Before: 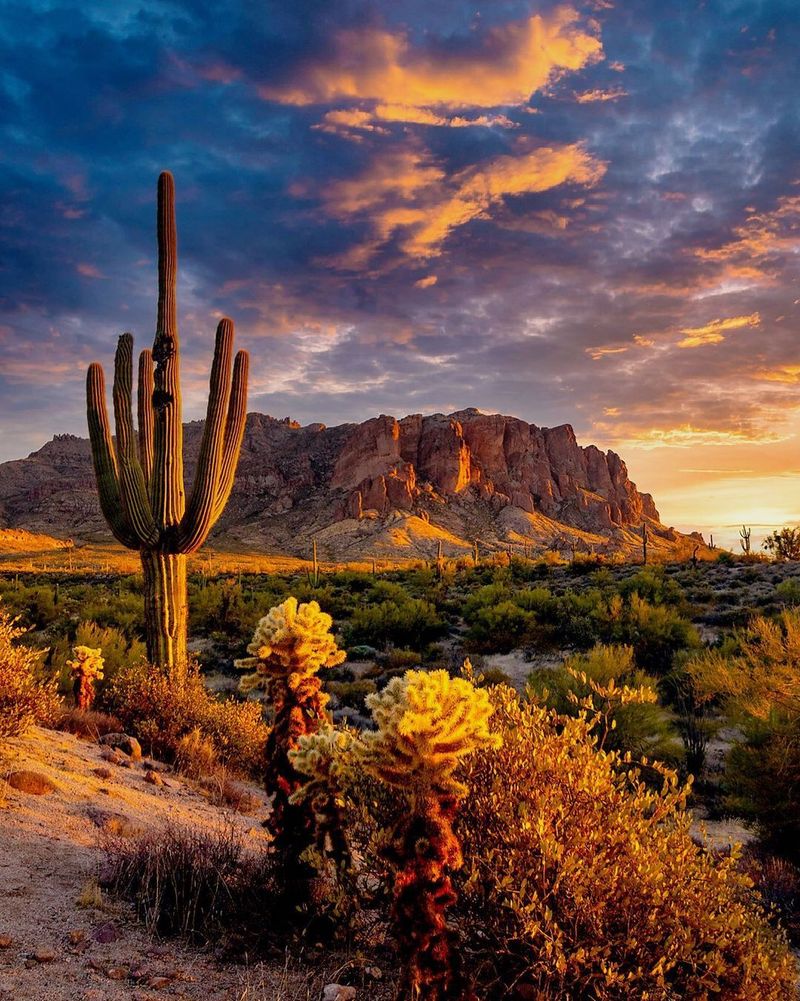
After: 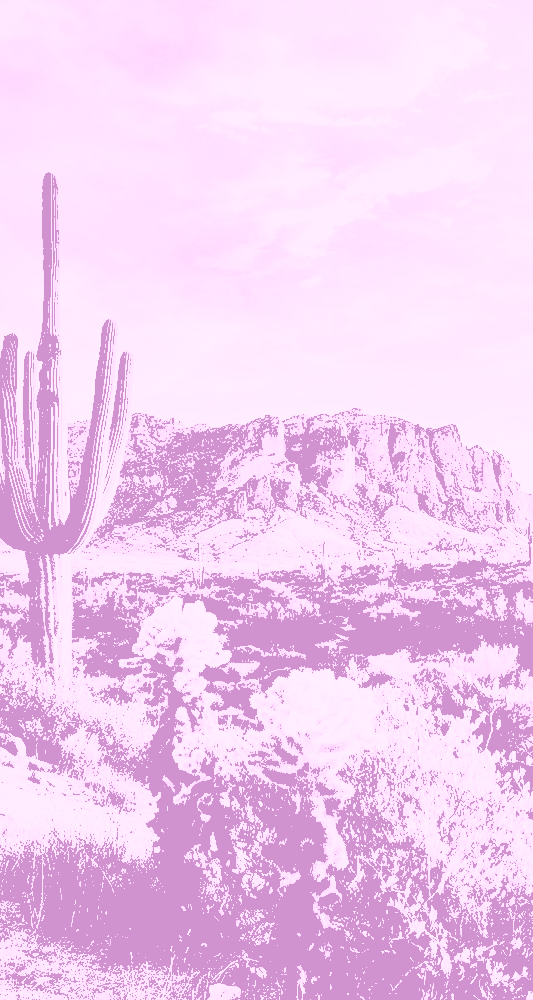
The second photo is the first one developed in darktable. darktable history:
crop and rotate: left 14.436%, right 18.898%
white balance: red 0.98, blue 1.61
colorize: hue 331.2°, saturation 75%, source mix 30.28%, lightness 70.52%, version 1
filmic rgb: black relative exposure -5 EV, white relative exposure 3.2 EV, hardness 3.42, contrast 1.2, highlights saturation mix -30%
exposure: black level correction 0, exposure 0.7 EV, compensate exposure bias true, compensate highlight preservation false
levels: levels [0.246, 0.246, 0.506]
